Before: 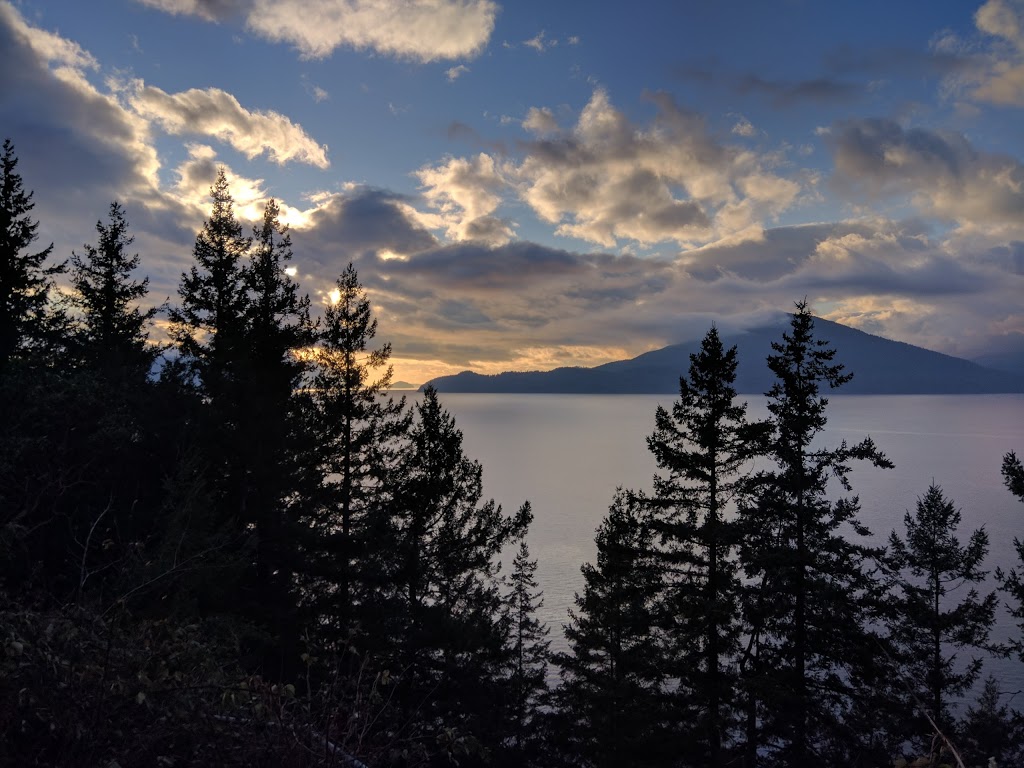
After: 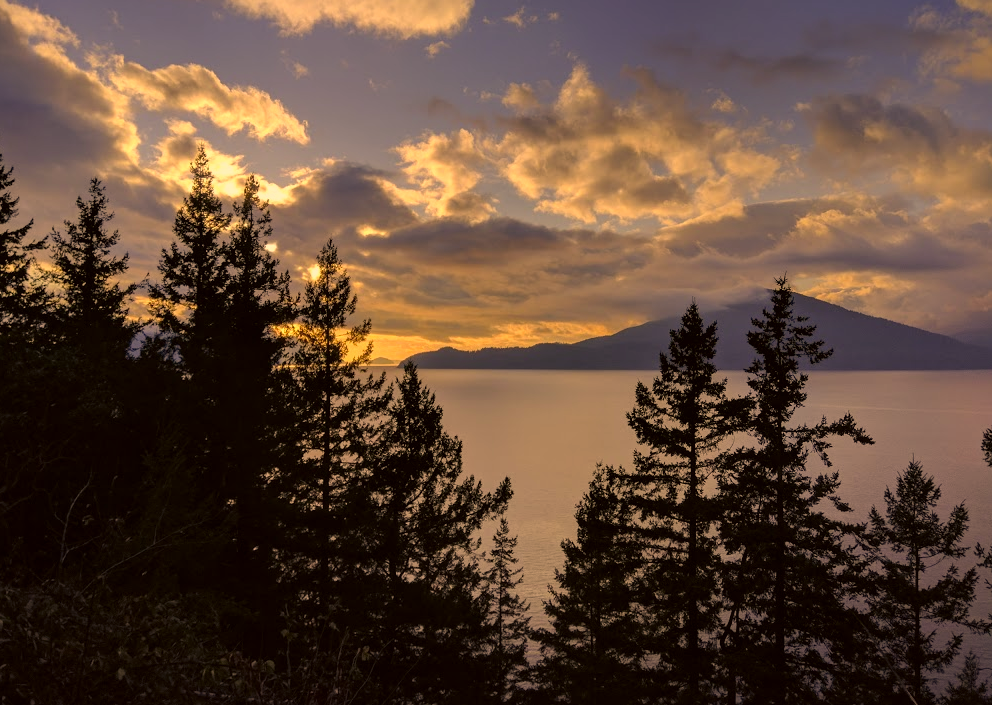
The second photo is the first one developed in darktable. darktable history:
color correction: highlights a* 17.94, highlights b* 35.39, shadows a* 1.48, shadows b* 6.42, saturation 1.01
crop: left 1.964%, top 3.251%, right 1.122%, bottom 4.933%
